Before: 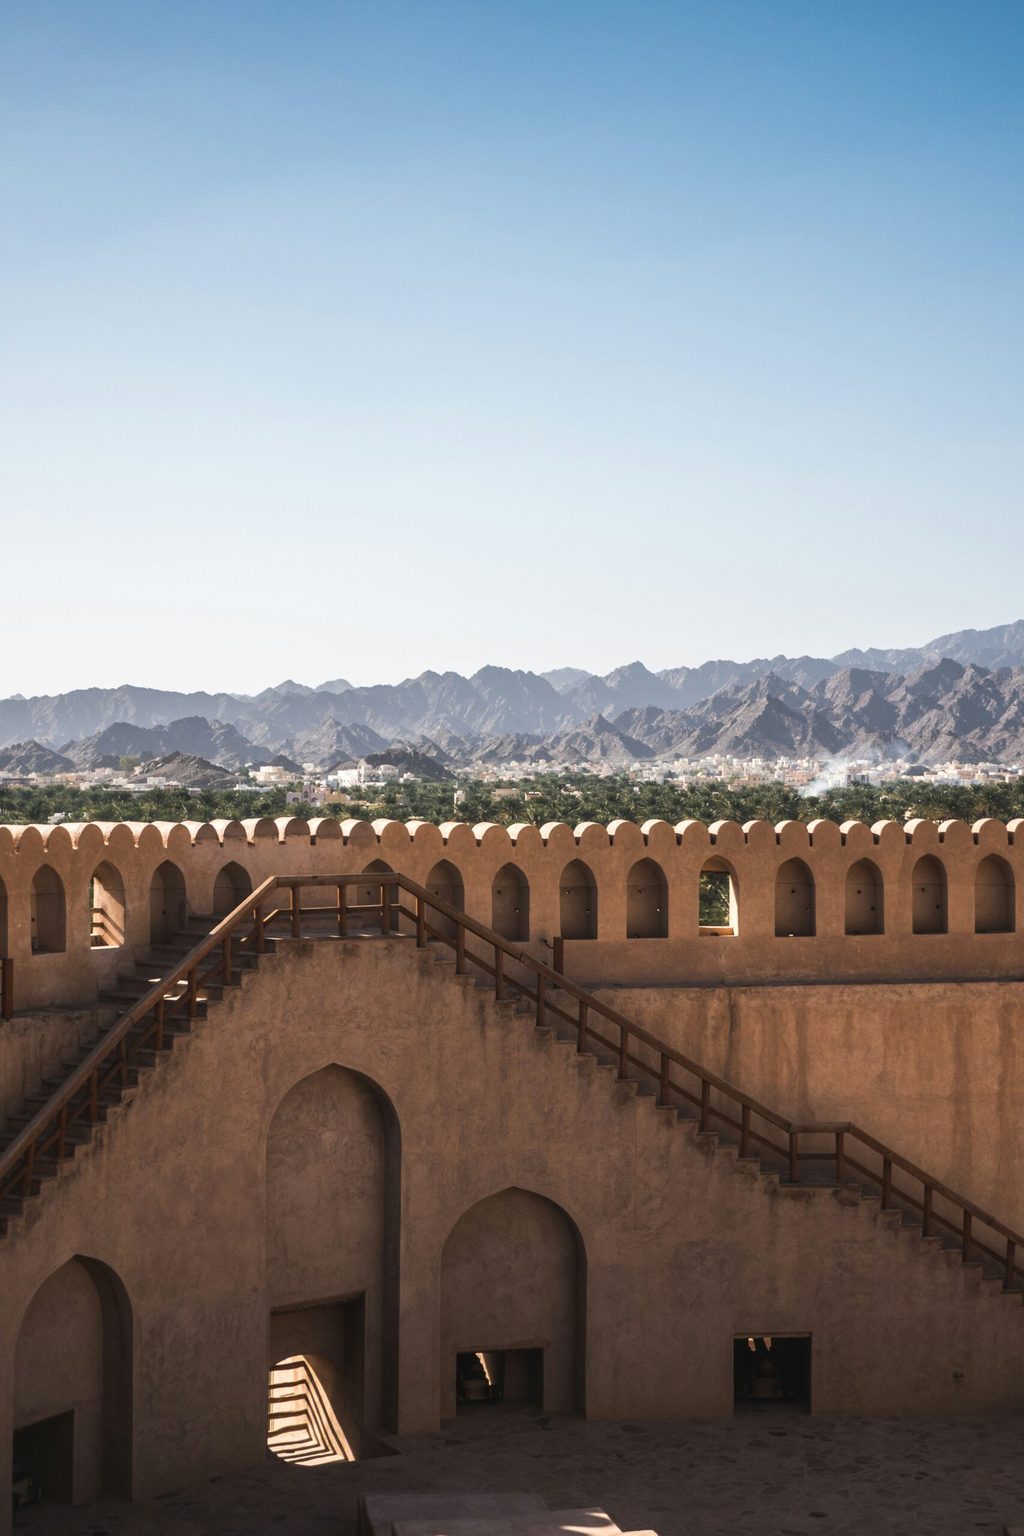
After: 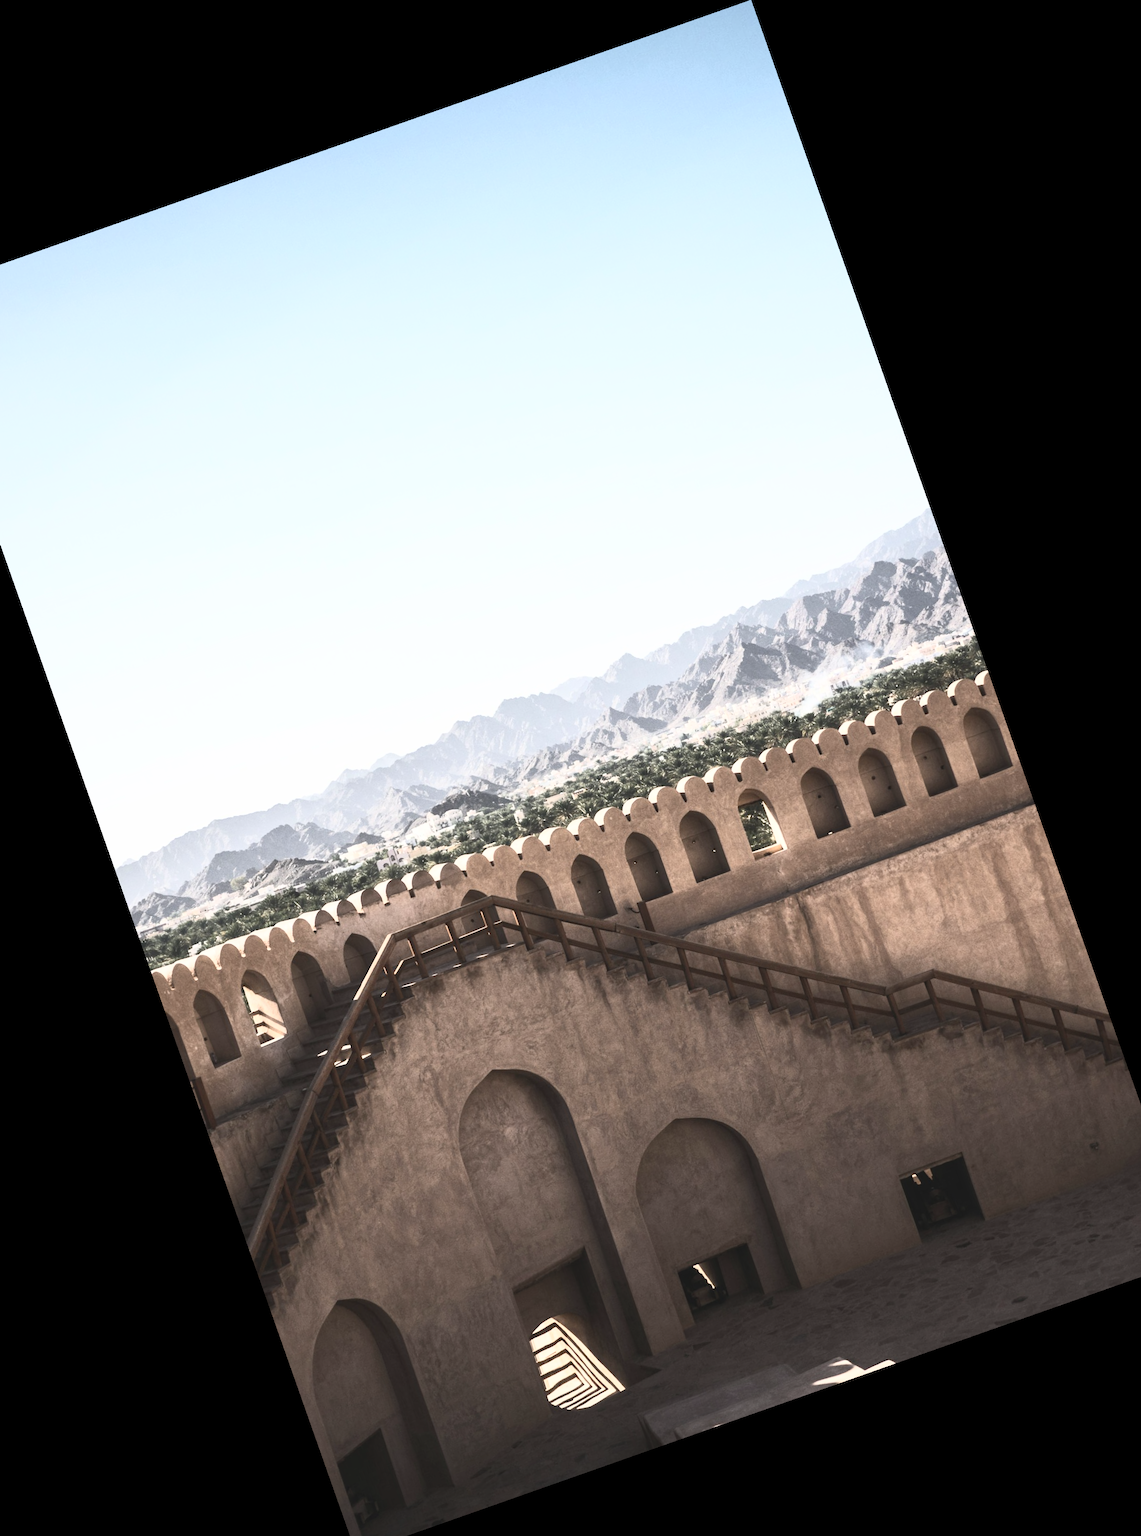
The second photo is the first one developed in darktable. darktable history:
crop and rotate: angle 19.43°, left 6.812%, right 4.125%, bottom 1.087%
contrast brightness saturation: contrast 0.57, brightness 0.57, saturation -0.34
